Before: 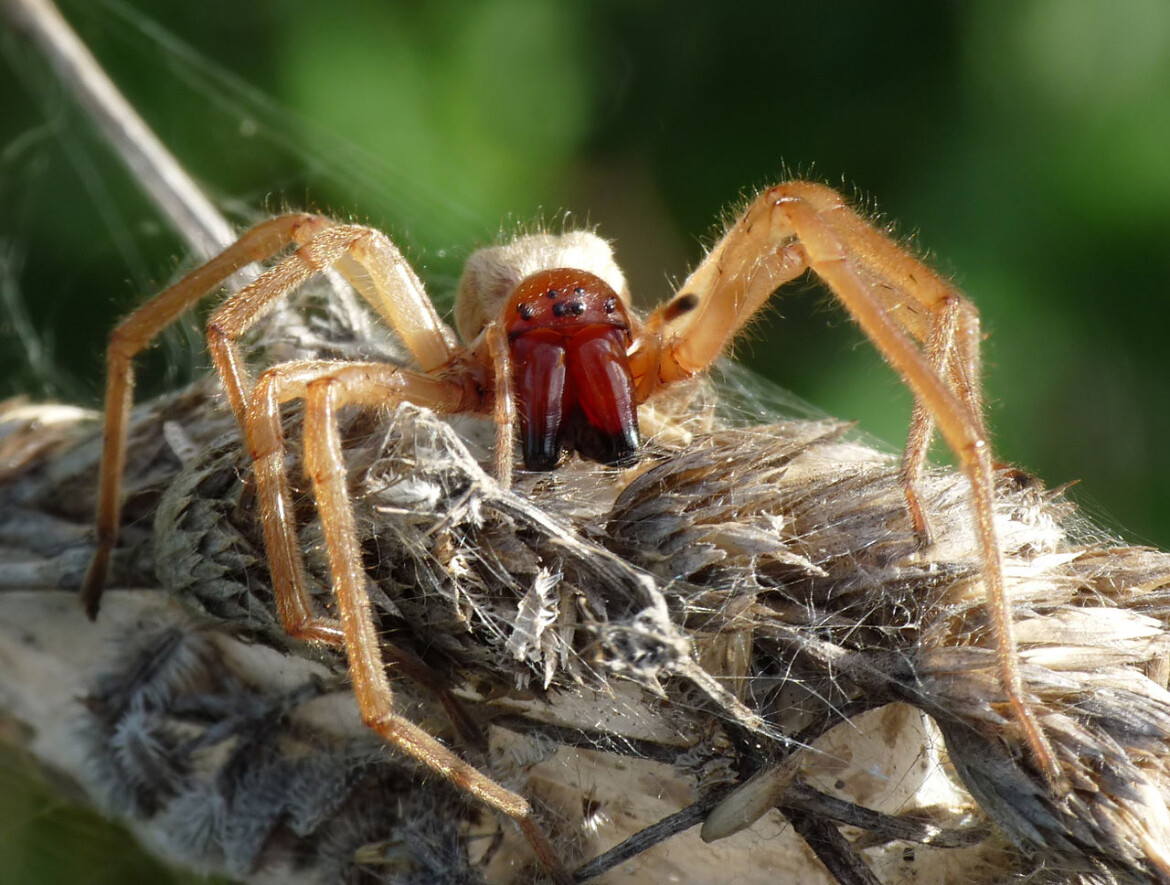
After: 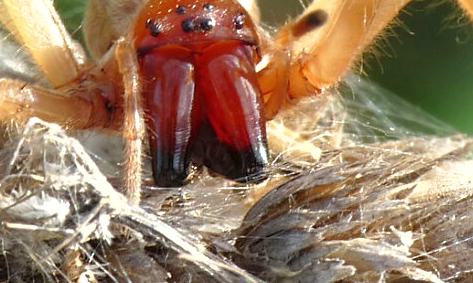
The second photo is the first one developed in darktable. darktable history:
crop: left 31.751%, top 32.172%, right 27.8%, bottom 35.83%
exposure: black level correction 0, exposure 0.5 EV, compensate highlight preservation false
sharpen: amount 0.2
rgb curve: curves: ch0 [(0, 0) (0.053, 0.068) (0.122, 0.128) (1, 1)]
shadows and highlights: shadows 29.32, highlights -29.32, low approximation 0.01, soften with gaussian
